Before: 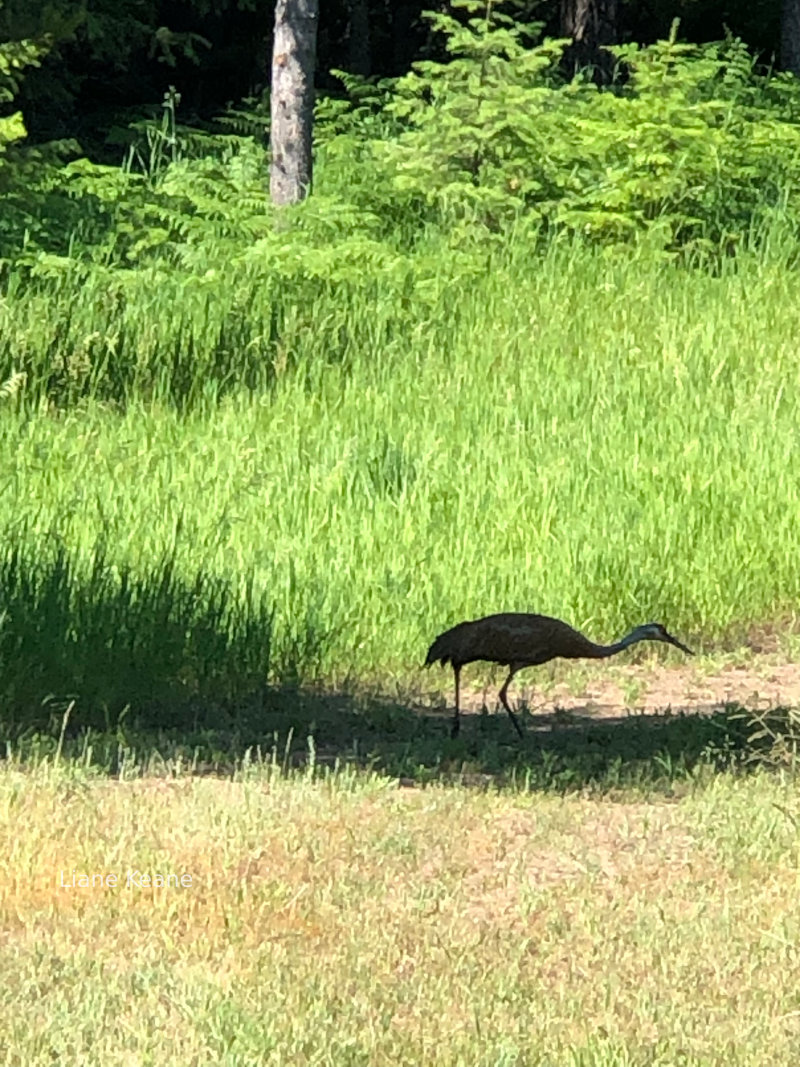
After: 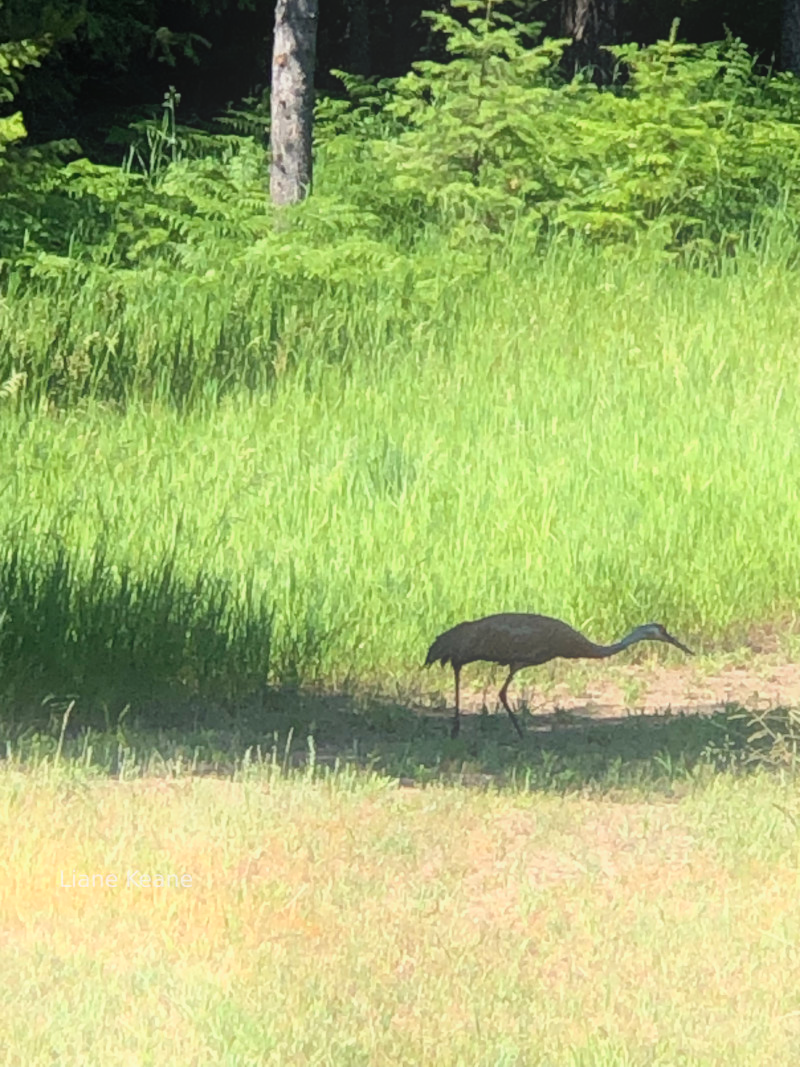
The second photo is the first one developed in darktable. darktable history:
exposure: exposure -0.293 EV, compensate highlight preservation false
bloom: on, module defaults
